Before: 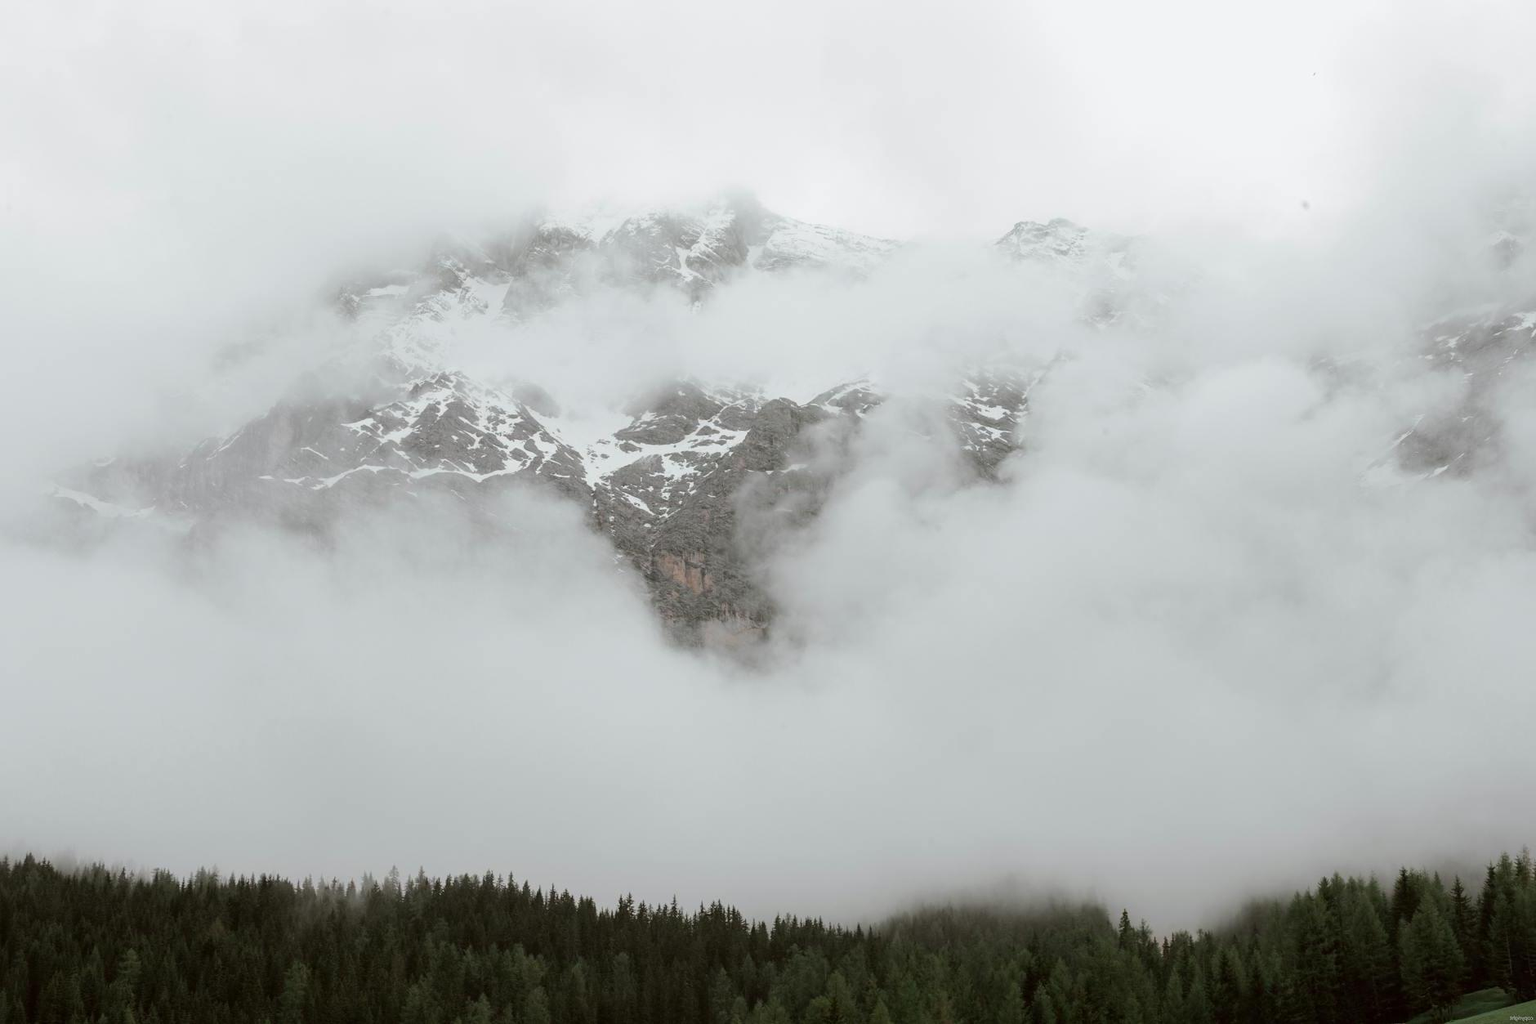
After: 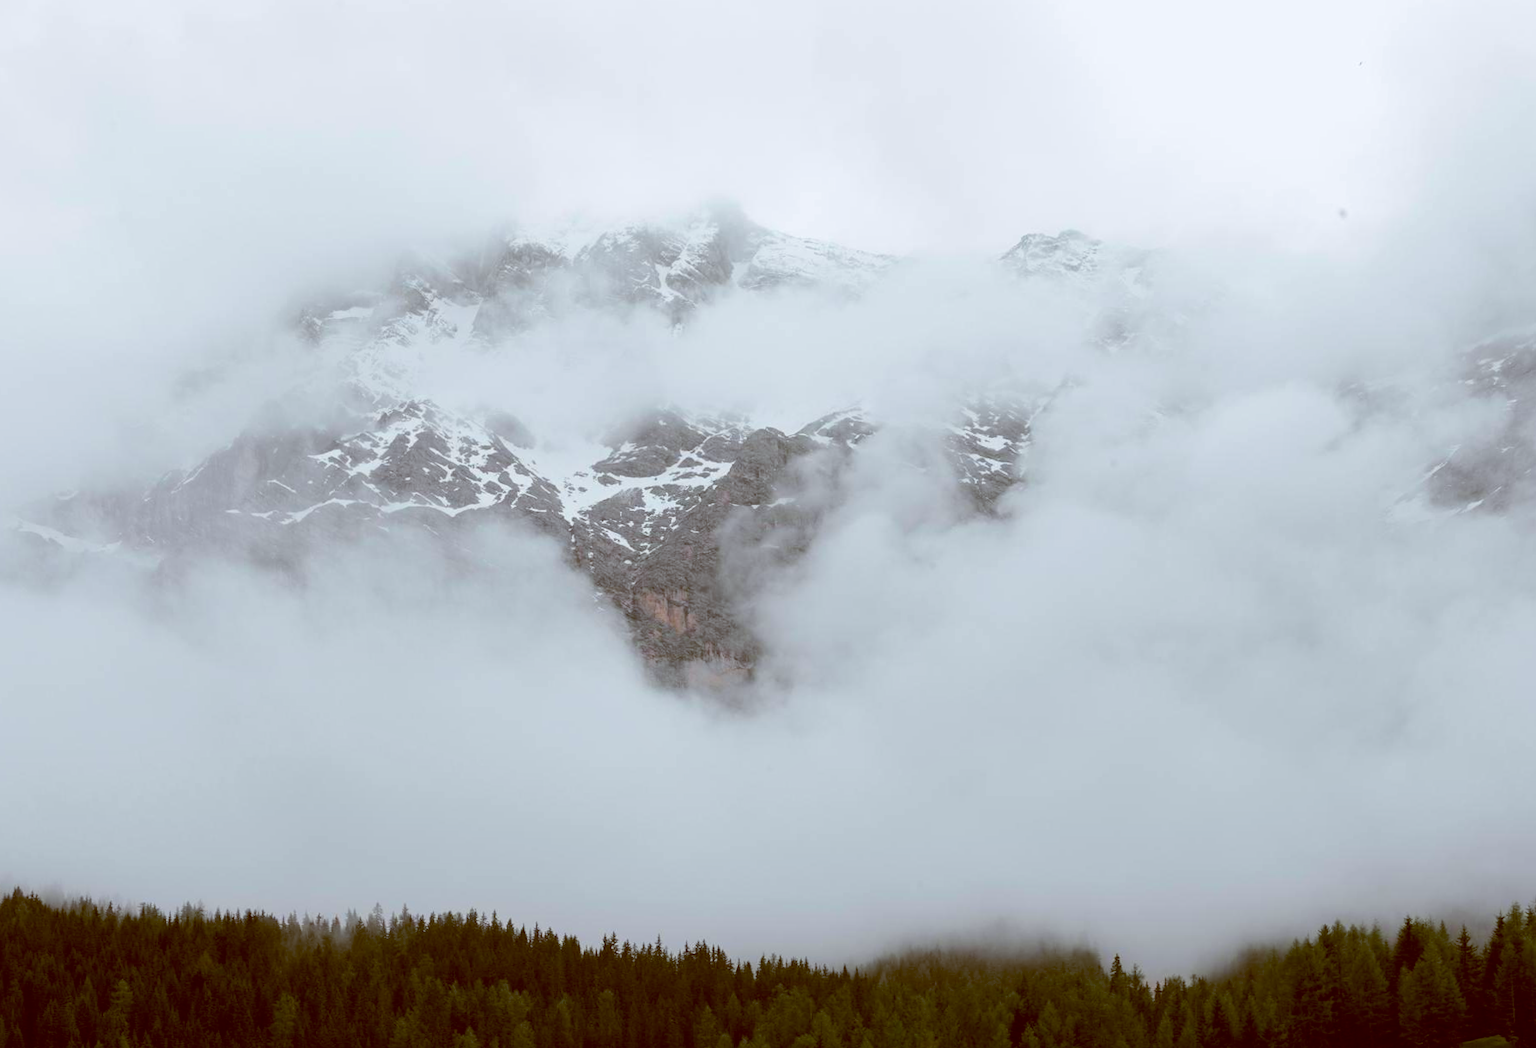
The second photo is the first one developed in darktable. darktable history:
tone equalizer: on, module defaults
velvia: strength 21.76%
rotate and perspective: rotation 0.074°, lens shift (vertical) 0.096, lens shift (horizontal) -0.041, crop left 0.043, crop right 0.952, crop top 0.024, crop bottom 0.979
levels: levels [0, 0.498, 0.996]
color balance: lift [1, 1.015, 1.004, 0.985], gamma [1, 0.958, 0.971, 1.042], gain [1, 0.956, 0.977, 1.044]
